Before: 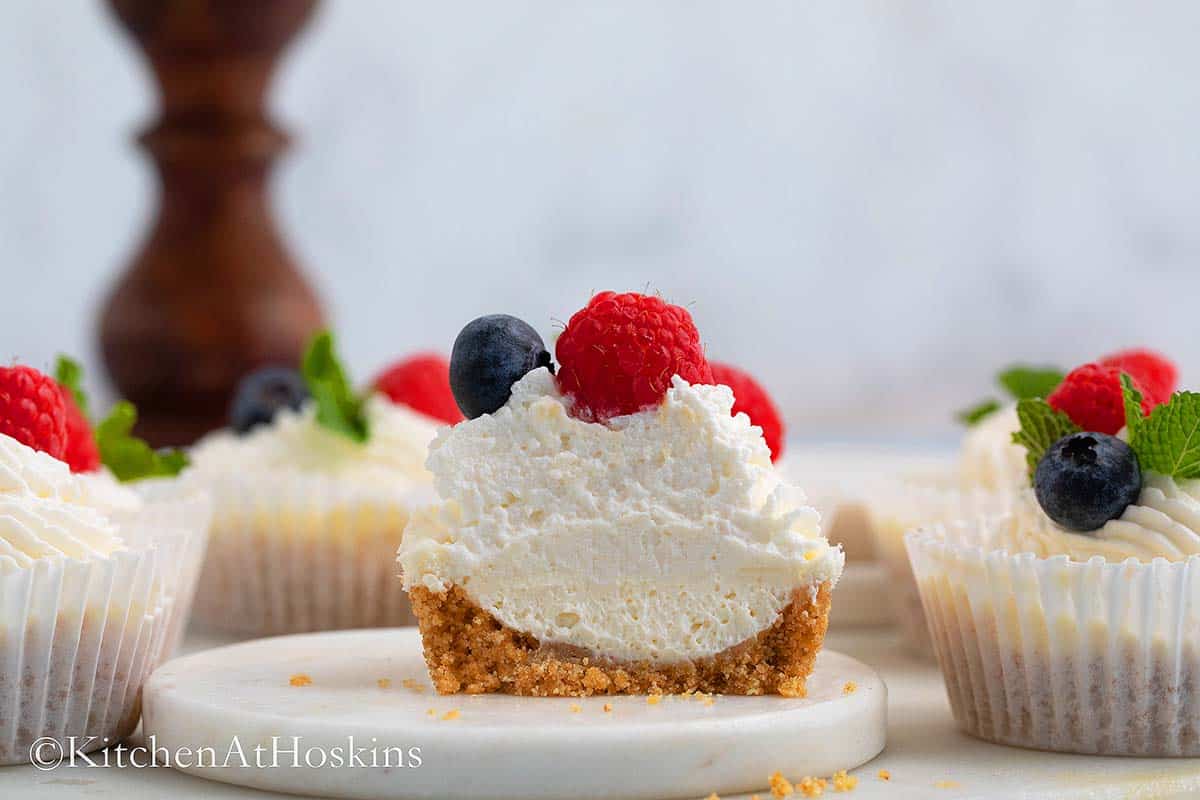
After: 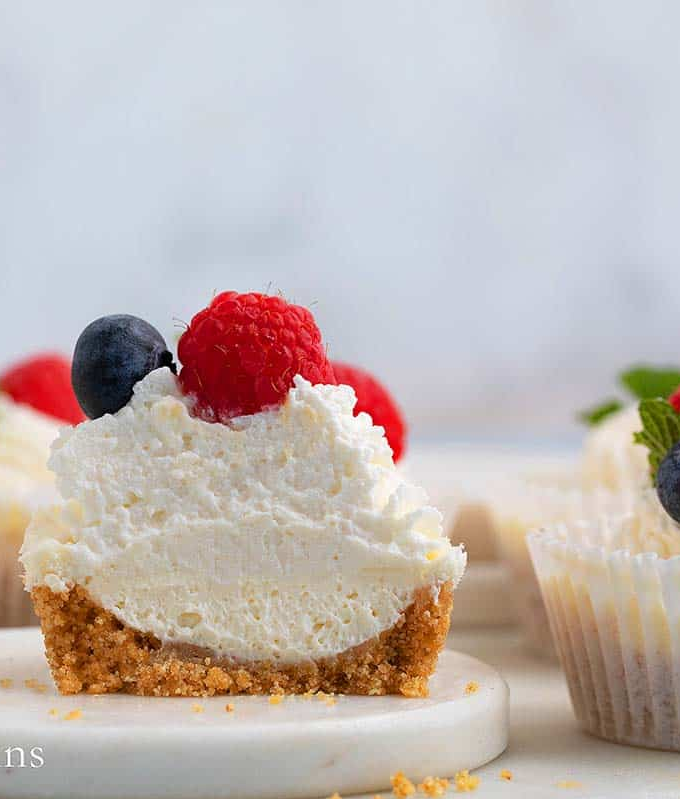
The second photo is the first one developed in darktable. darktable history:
crop: left 31.537%, top 0.005%, right 11.721%
